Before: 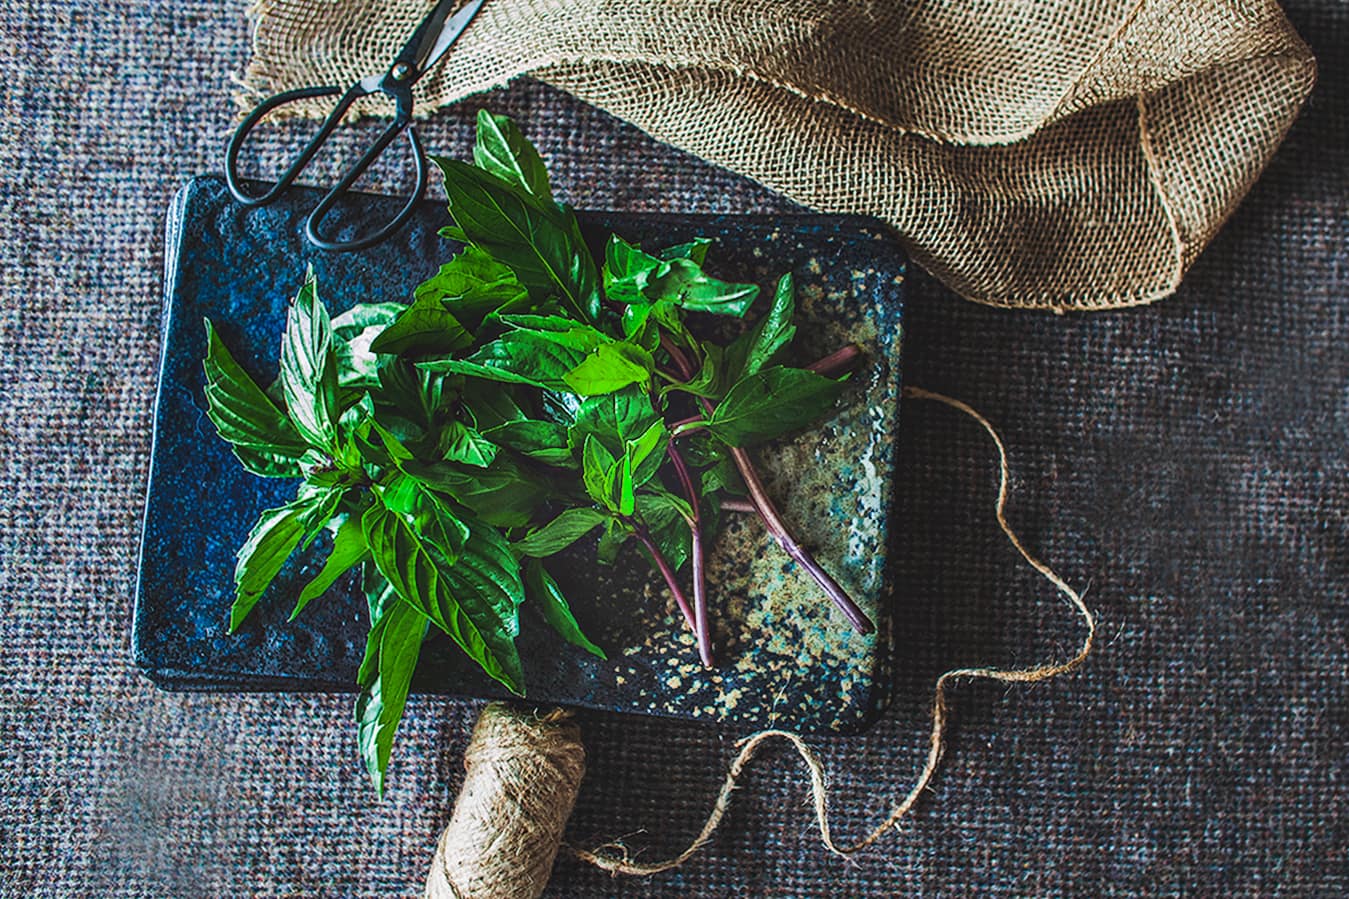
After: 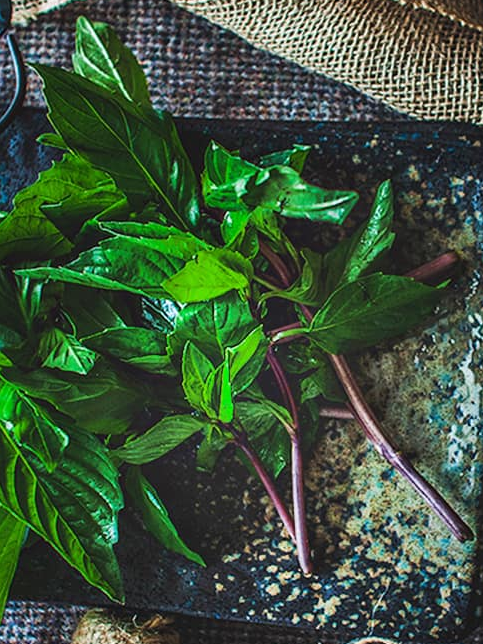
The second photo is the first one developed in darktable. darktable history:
crop and rotate: left 29.787%, top 10.406%, right 34.347%, bottom 17.889%
